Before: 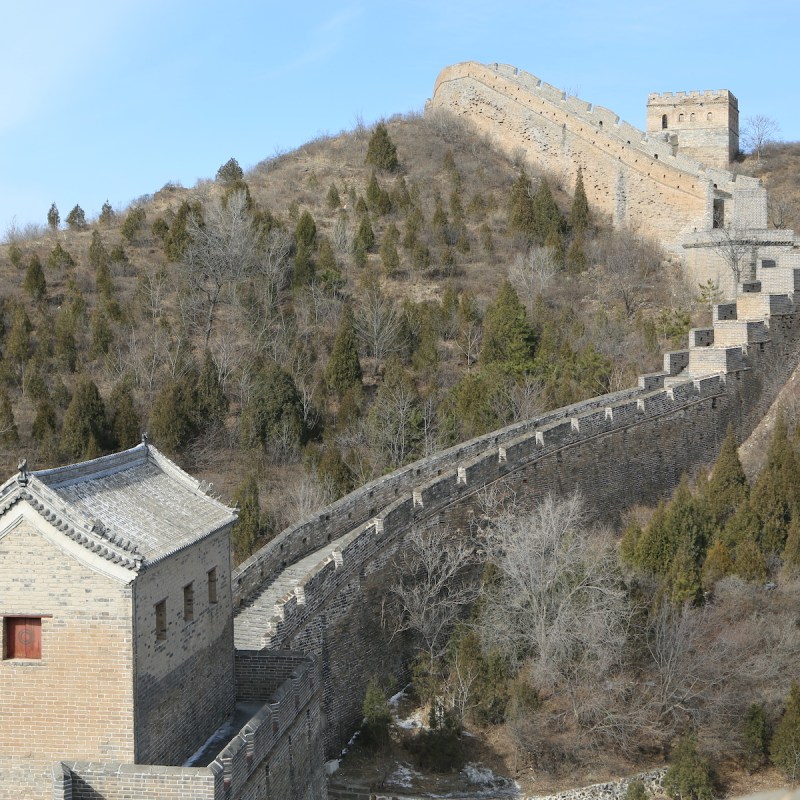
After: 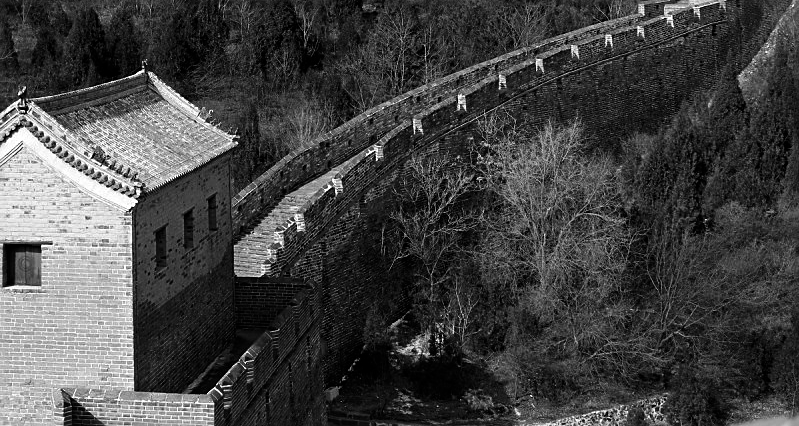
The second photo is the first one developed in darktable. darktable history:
tone equalizer: edges refinement/feathering 500, mask exposure compensation -1.57 EV, preserve details no
crop and rotate: top 46.706%, right 0.064%
color correction: highlights b* 0.024
filmic rgb: black relative exposure -5.77 EV, white relative exposure 3.39 EV, hardness 3.67, add noise in highlights 0.001, preserve chrominance luminance Y, color science v3 (2019), use custom middle-gray values true, contrast in highlights soft
exposure: black level correction 0, exposure 1.105 EV, compensate highlight preservation false
contrast brightness saturation: contrast 0.021, brightness -0.993, saturation -1
sharpen: on, module defaults
color zones: curves: ch0 [(0, 0.5) (0.143, 0.5) (0.286, 0.456) (0.429, 0.5) (0.571, 0.5) (0.714, 0.5) (0.857, 0.5) (1, 0.5)]; ch1 [(0, 0.5) (0.143, 0.5) (0.286, 0.422) (0.429, 0.5) (0.571, 0.5) (0.714, 0.5) (0.857, 0.5) (1, 0.5)]
